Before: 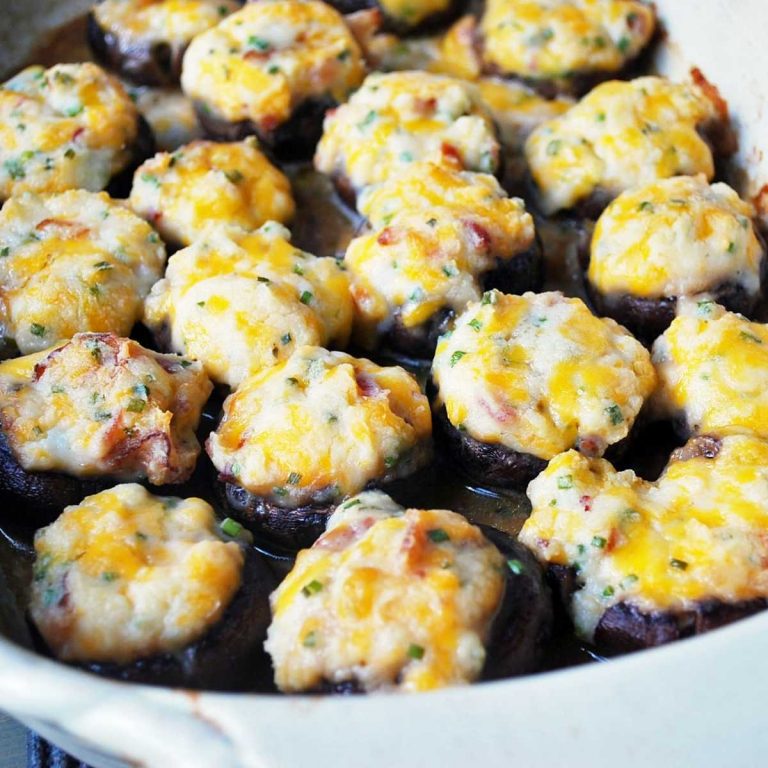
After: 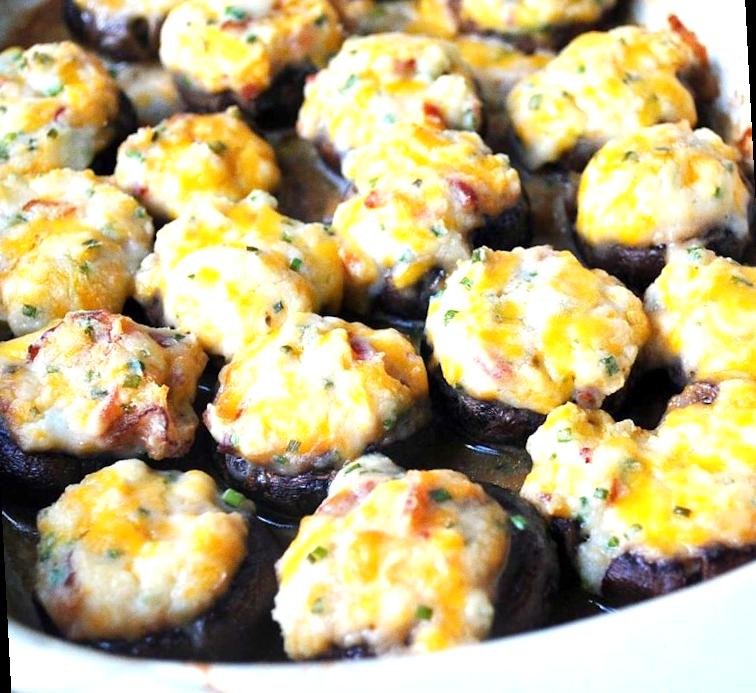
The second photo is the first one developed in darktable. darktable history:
rotate and perspective: rotation -3°, crop left 0.031, crop right 0.968, crop top 0.07, crop bottom 0.93
exposure: exposure 0.496 EV, compensate highlight preservation false
grain: coarseness 0.09 ISO, strength 16.61%
